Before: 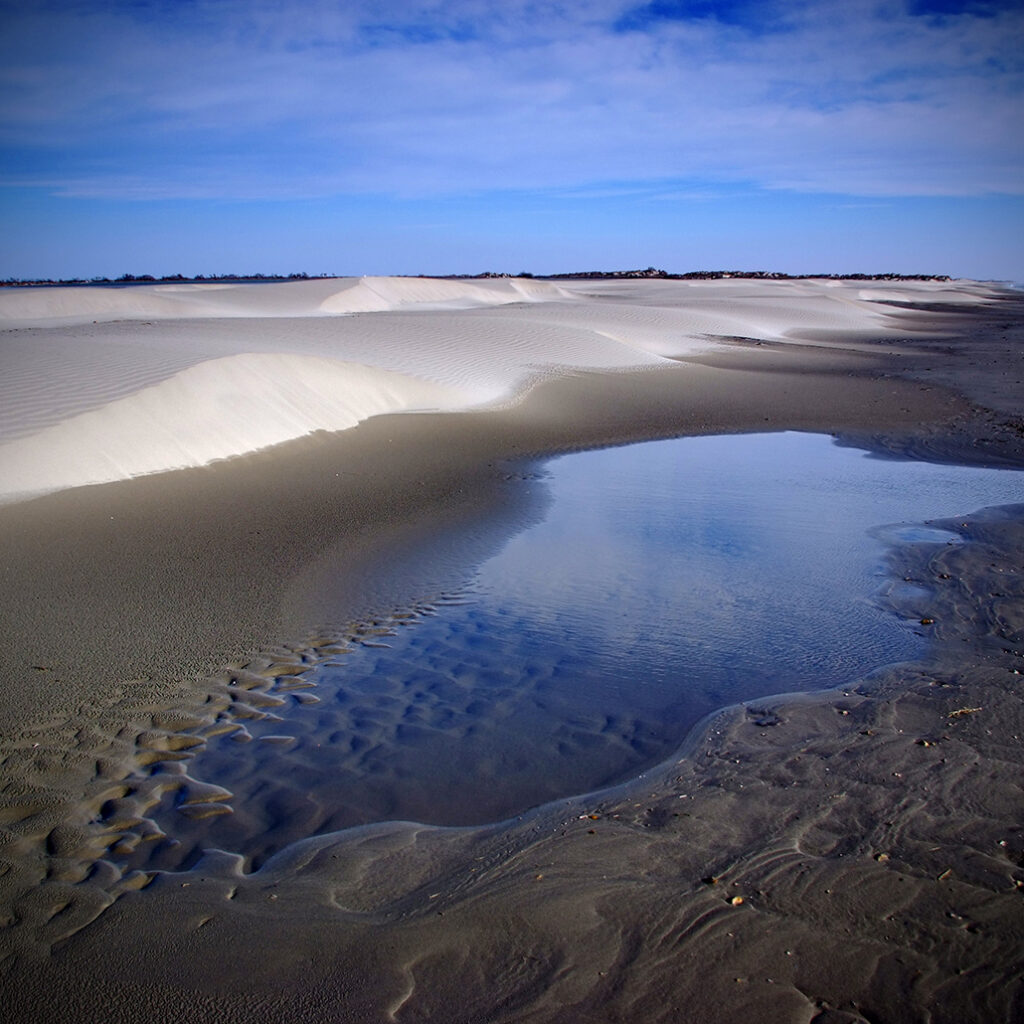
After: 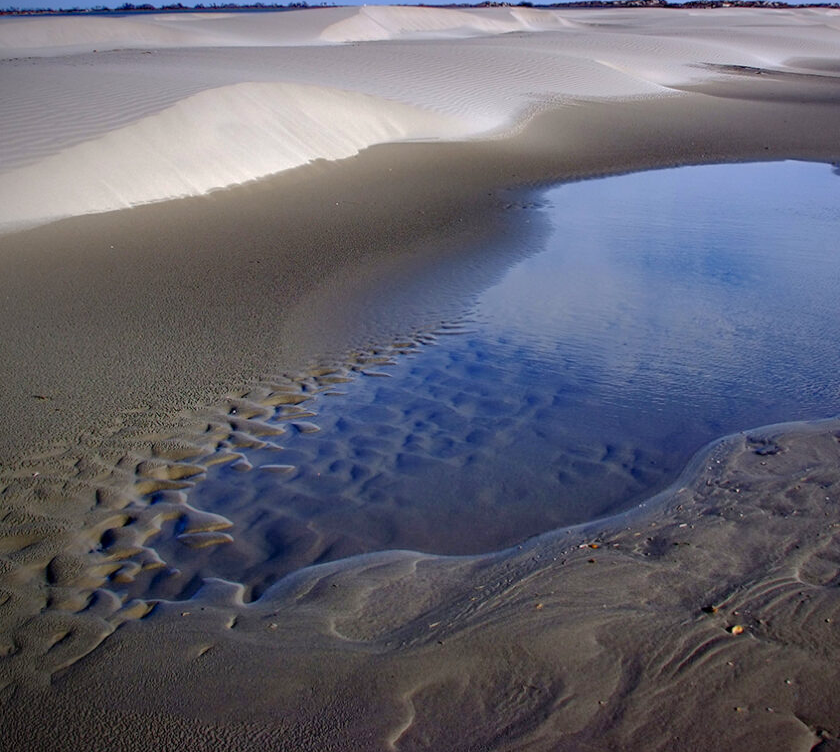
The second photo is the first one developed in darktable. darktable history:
crop: top 26.531%, right 17.959%
shadows and highlights: on, module defaults
